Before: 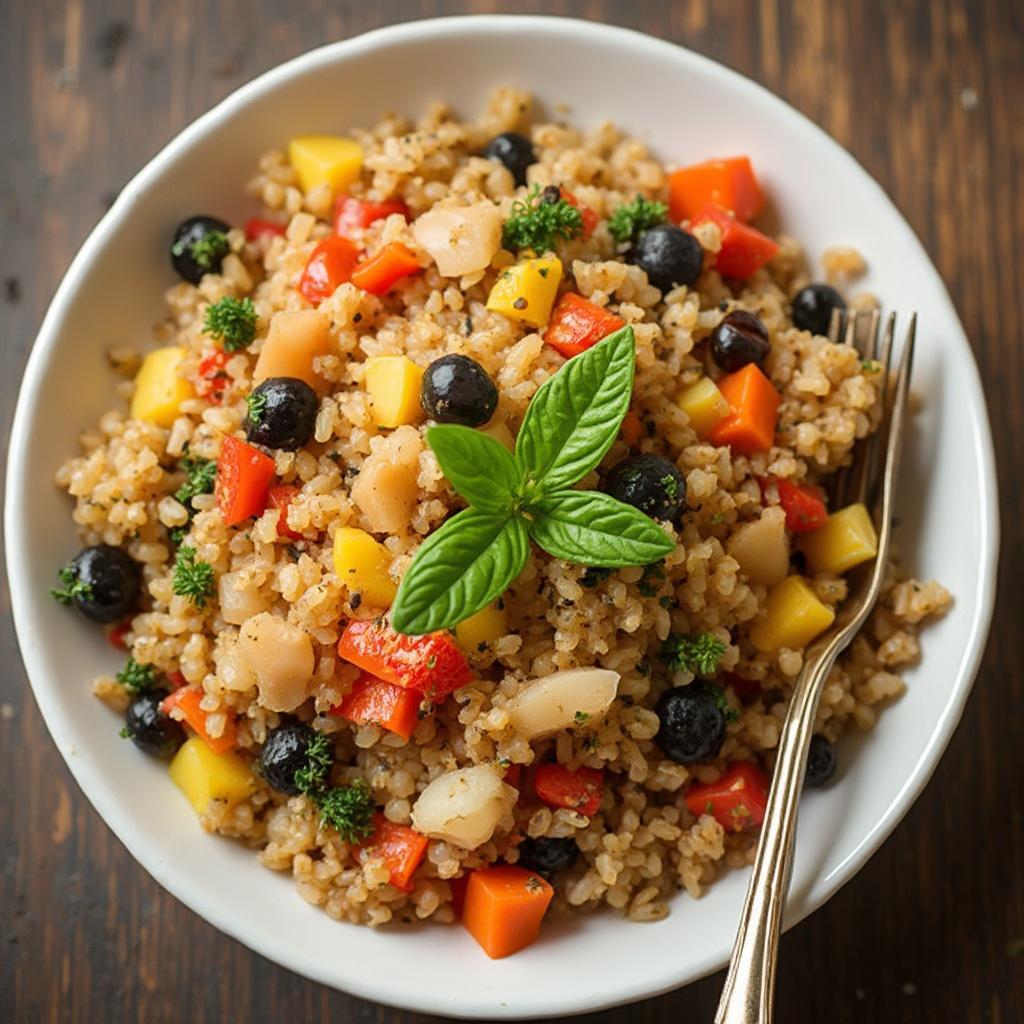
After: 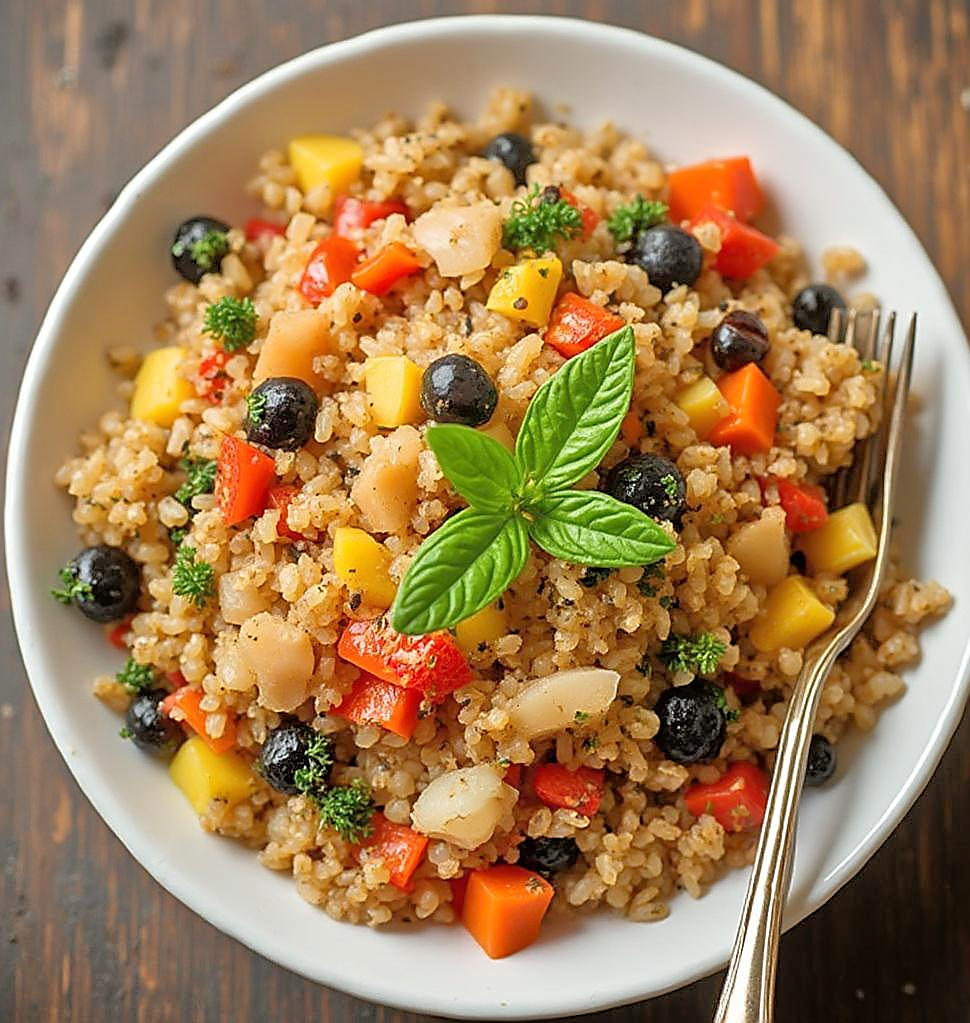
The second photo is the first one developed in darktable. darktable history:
crop and rotate: left 0%, right 5.2%
sharpen: radius 1.367, amount 1.245, threshold 0.719
tone equalizer: -7 EV 0.155 EV, -6 EV 0.601 EV, -5 EV 1.19 EV, -4 EV 1.33 EV, -3 EV 1.12 EV, -2 EV 0.6 EV, -1 EV 0.152 EV
